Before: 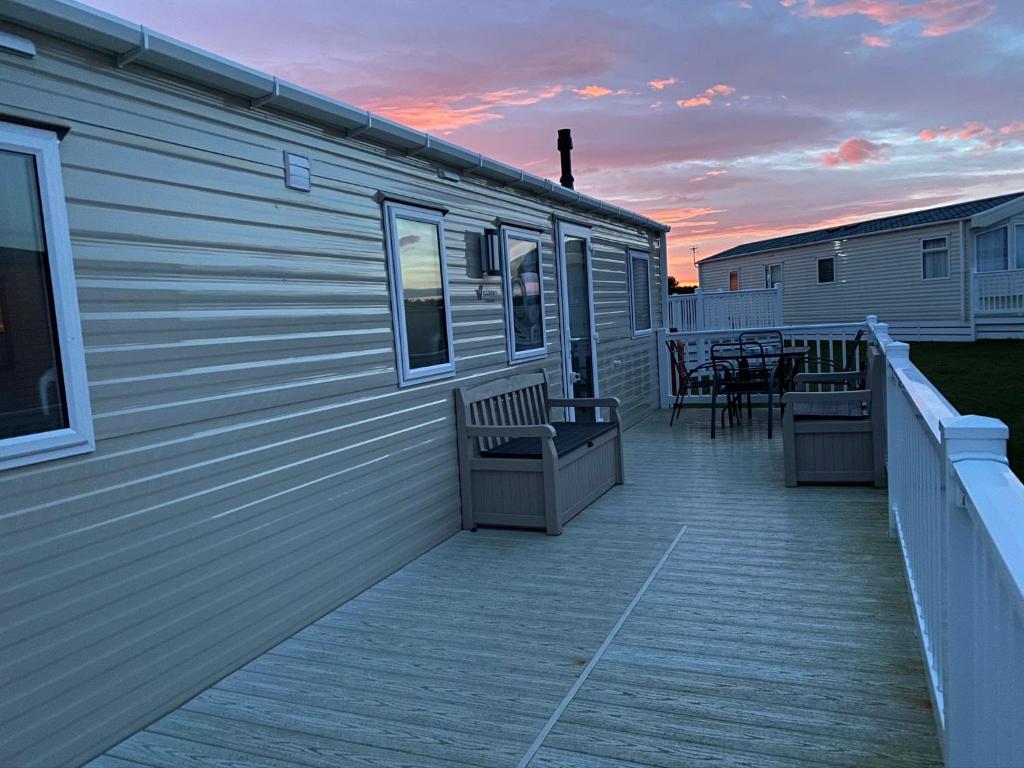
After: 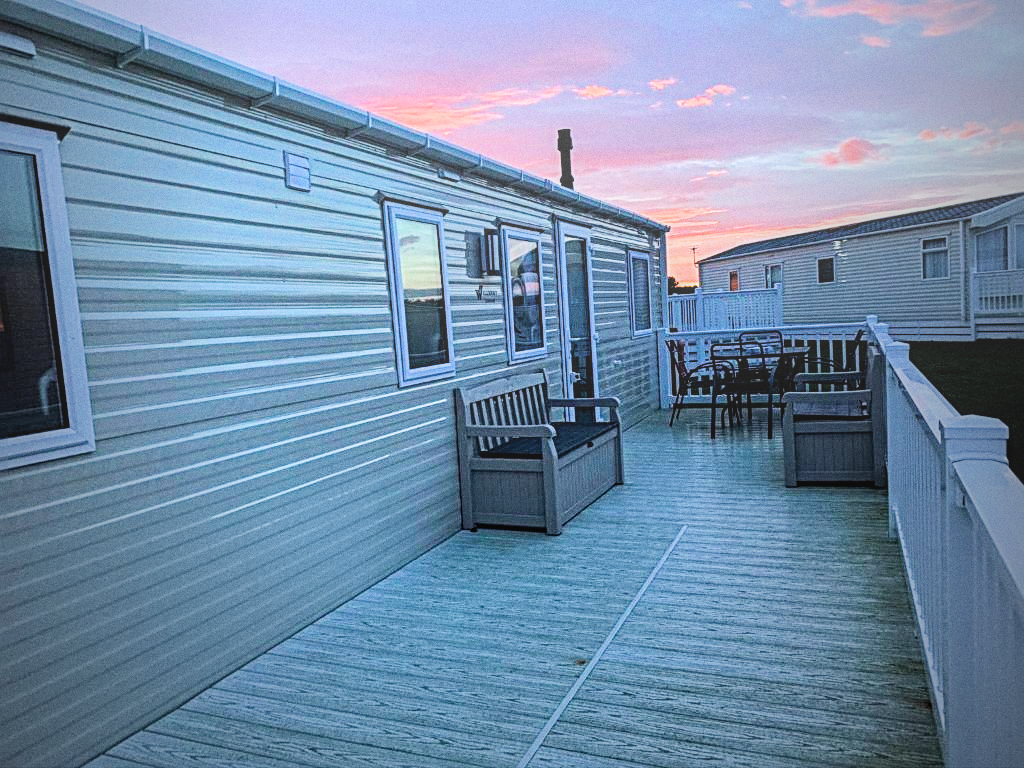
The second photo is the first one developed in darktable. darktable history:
sharpen: radius 3.119
local contrast: detail 130%
grain: coarseness 0.09 ISO
vignetting: fall-off start 72.14%, fall-off radius 108.07%, brightness -0.713, saturation -0.488, center (-0.054, -0.359), width/height ratio 0.729
bloom: size 38%, threshold 95%, strength 30%
filmic rgb: black relative exposure -7.65 EV, white relative exposure 4.56 EV, hardness 3.61, contrast 1.05
color balance rgb: linear chroma grading › shadows -10%, linear chroma grading › global chroma 20%, perceptual saturation grading › global saturation 15%, perceptual brilliance grading › global brilliance 30%, perceptual brilliance grading › highlights 12%, perceptual brilliance grading › mid-tones 24%, global vibrance 20%
contrast brightness saturation: contrast -0.1, saturation -0.1
